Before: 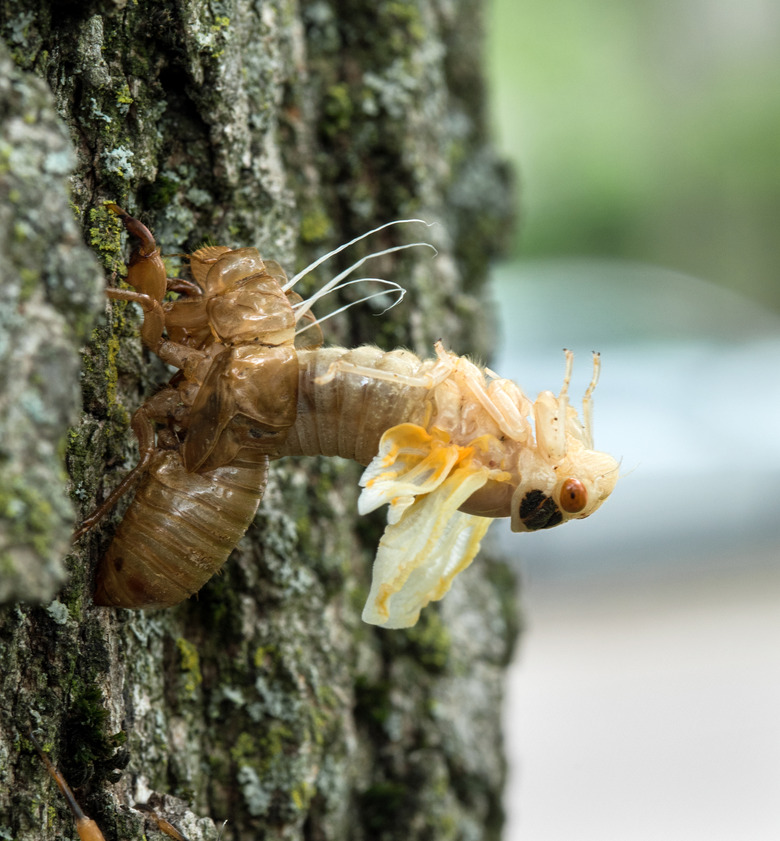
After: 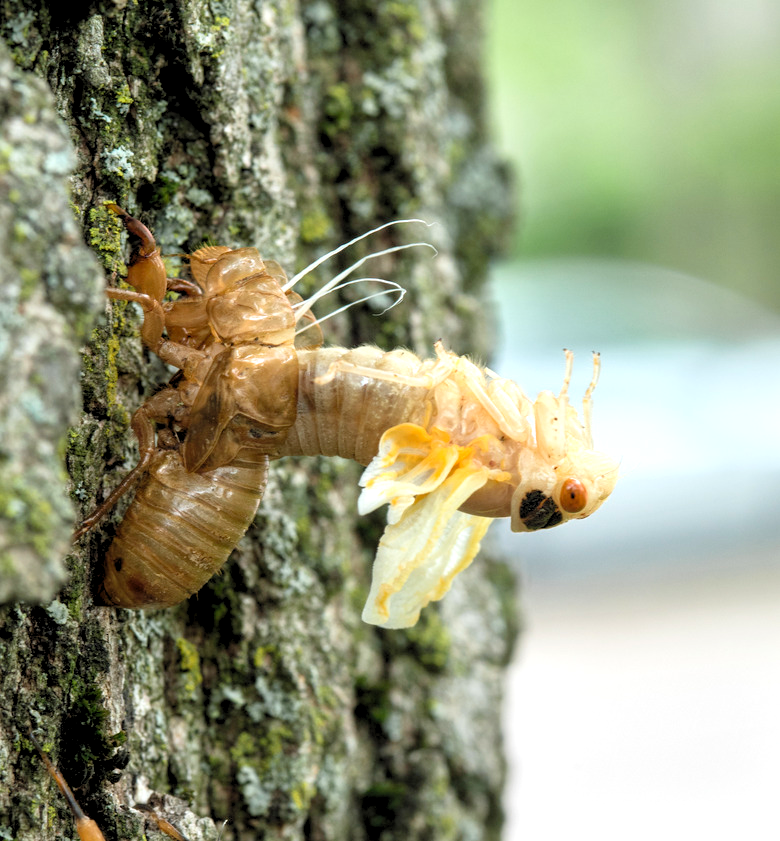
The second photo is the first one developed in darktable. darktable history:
local contrast: mode bilateral grid, contrast 10, coarseness 24, detail 111%, midtone range 0.2
color calibration: illuminant same as pipeline (D50), adaptation XYZ, x 0.347, y 0.358, temperature 5015.27 K
levels: levels [0.044, 0.416, 0.908]
